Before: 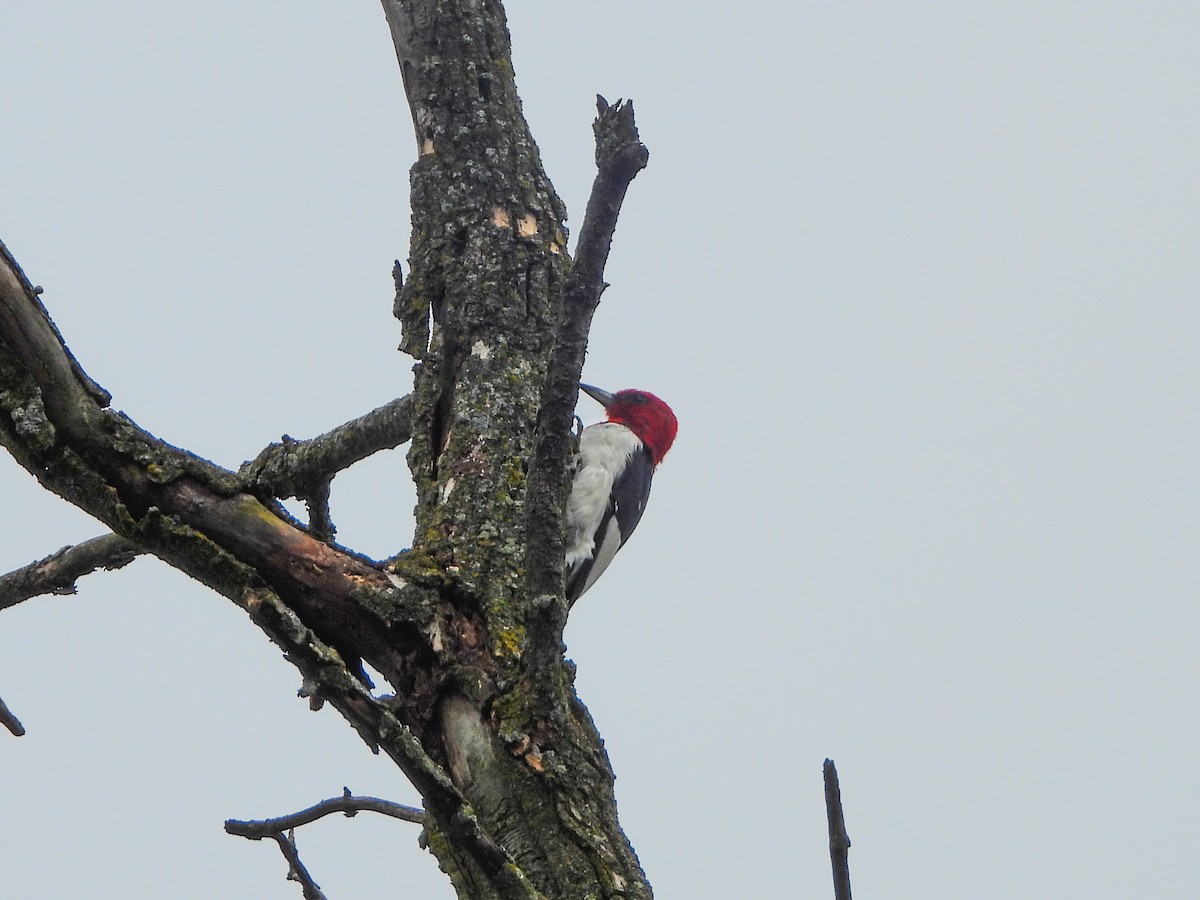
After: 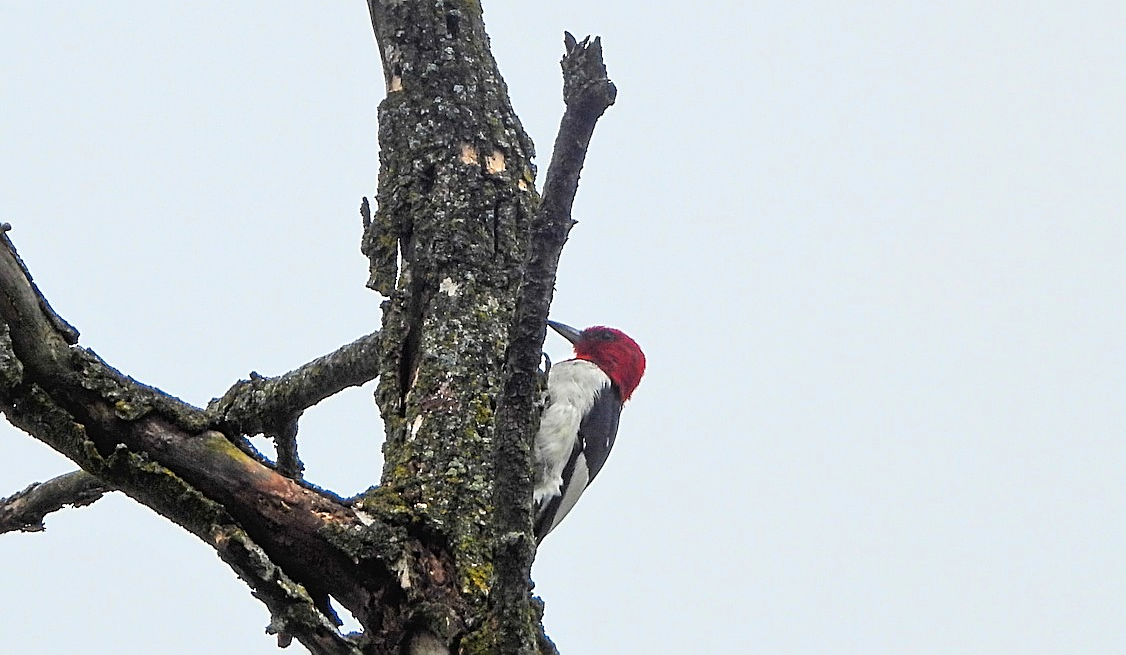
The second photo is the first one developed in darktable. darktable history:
exposure: compensate highlight preservation false
tone equalizer: -8 EV -0.429 EV, -7 EV -0.378 EV, -6 EV -0.361 EV, -5 EV -0.252 EV, -3 EV 0.192 EV, -2 EV 0.314 EV, -1 EV 0.384 EV, +0 EV 0.41 EV
sharpen: on, module defaults
crop: left 2.689%, top 7.071%, right 3.457%, bottom 20.119%
